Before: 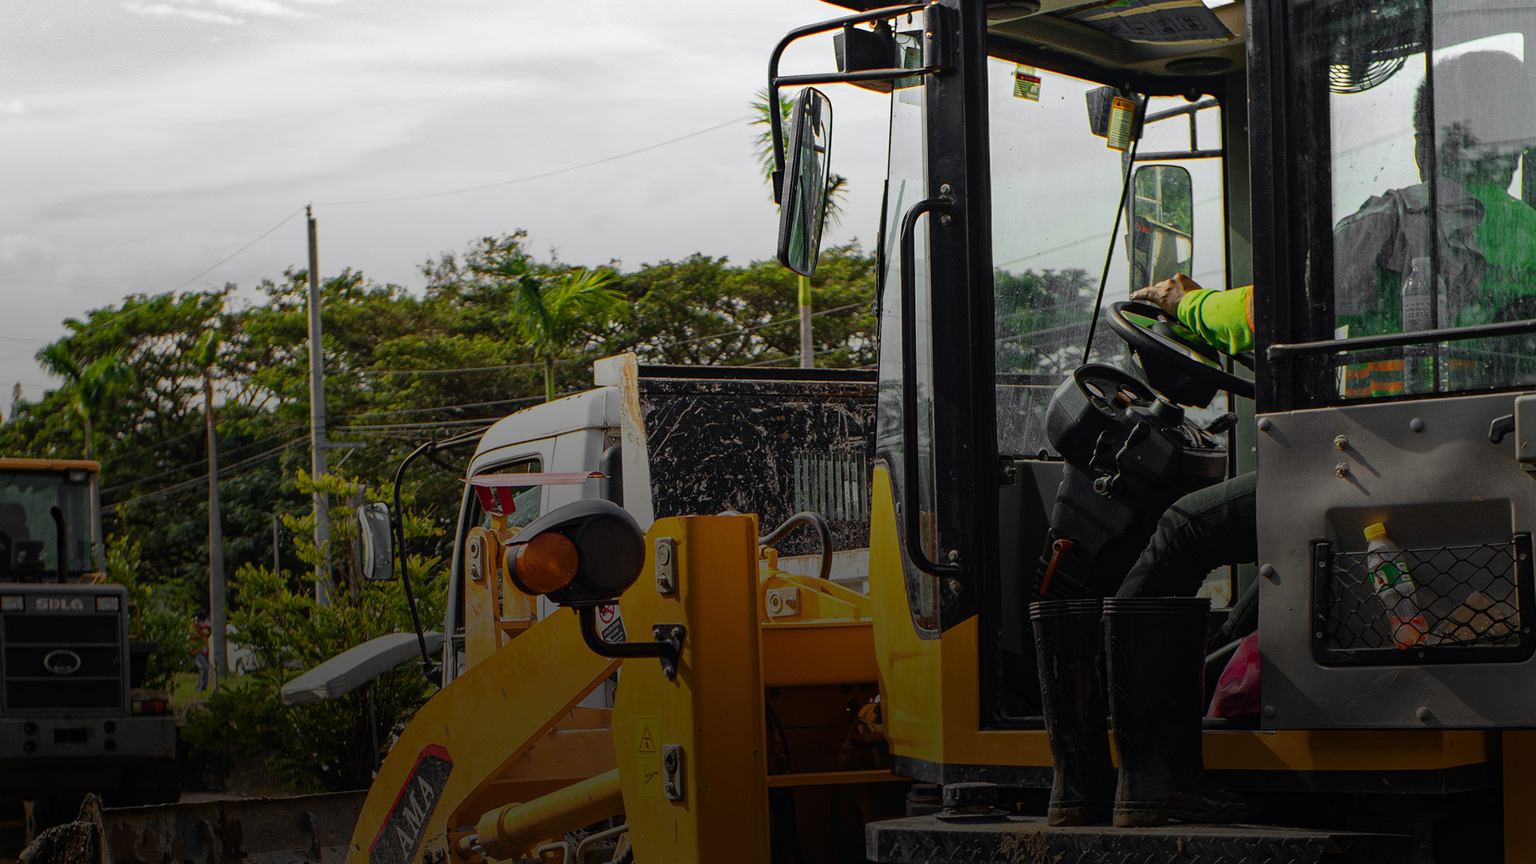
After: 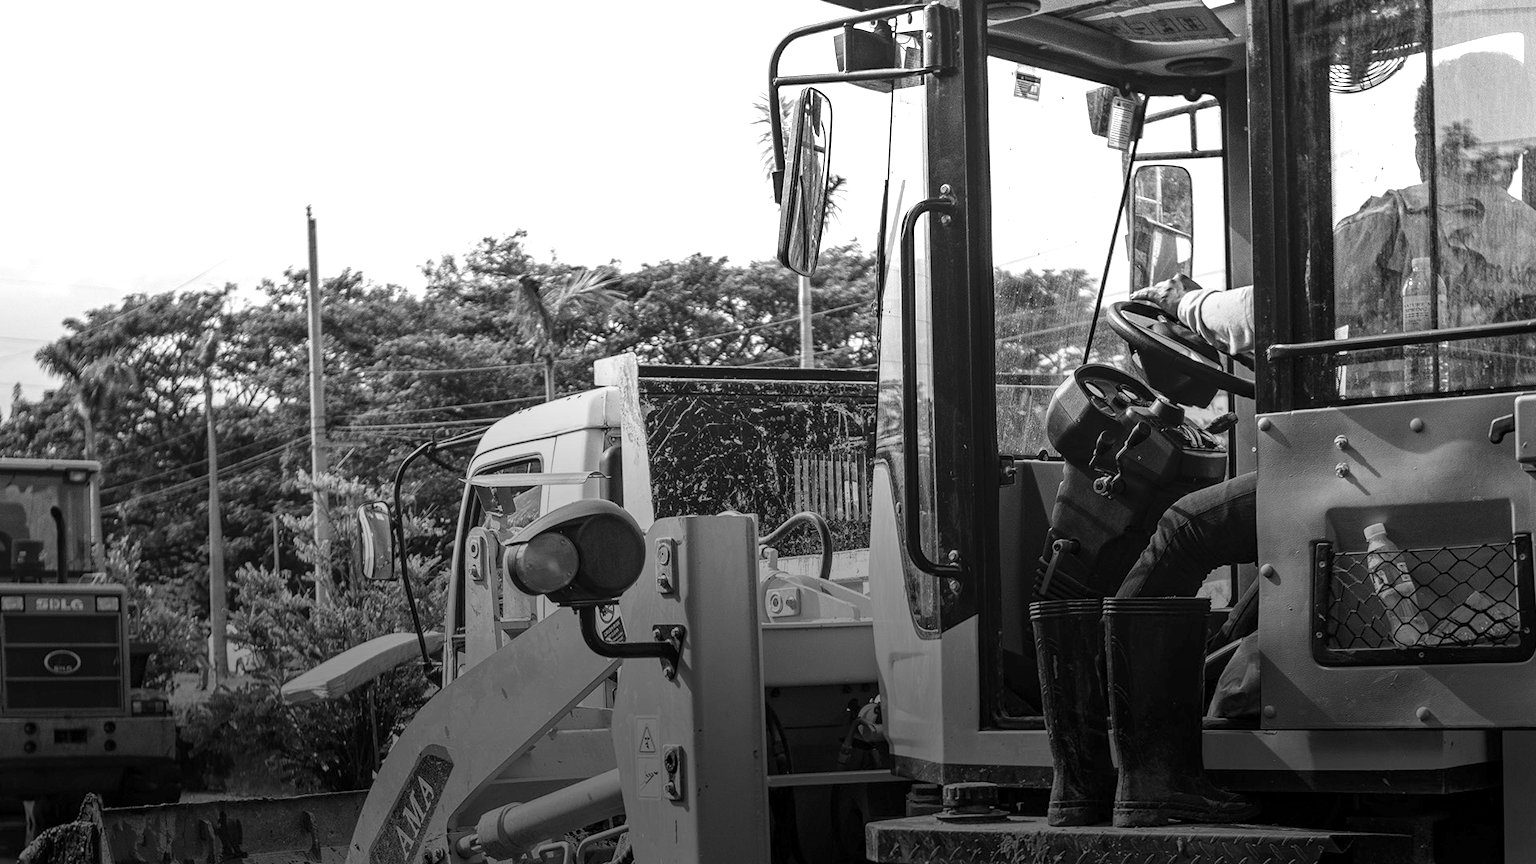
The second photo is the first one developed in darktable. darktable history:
local contrast: on, module defaults
exposure: exposure 1.2 EV, compensate highlight preservation false
monochrome: on, module defaults
